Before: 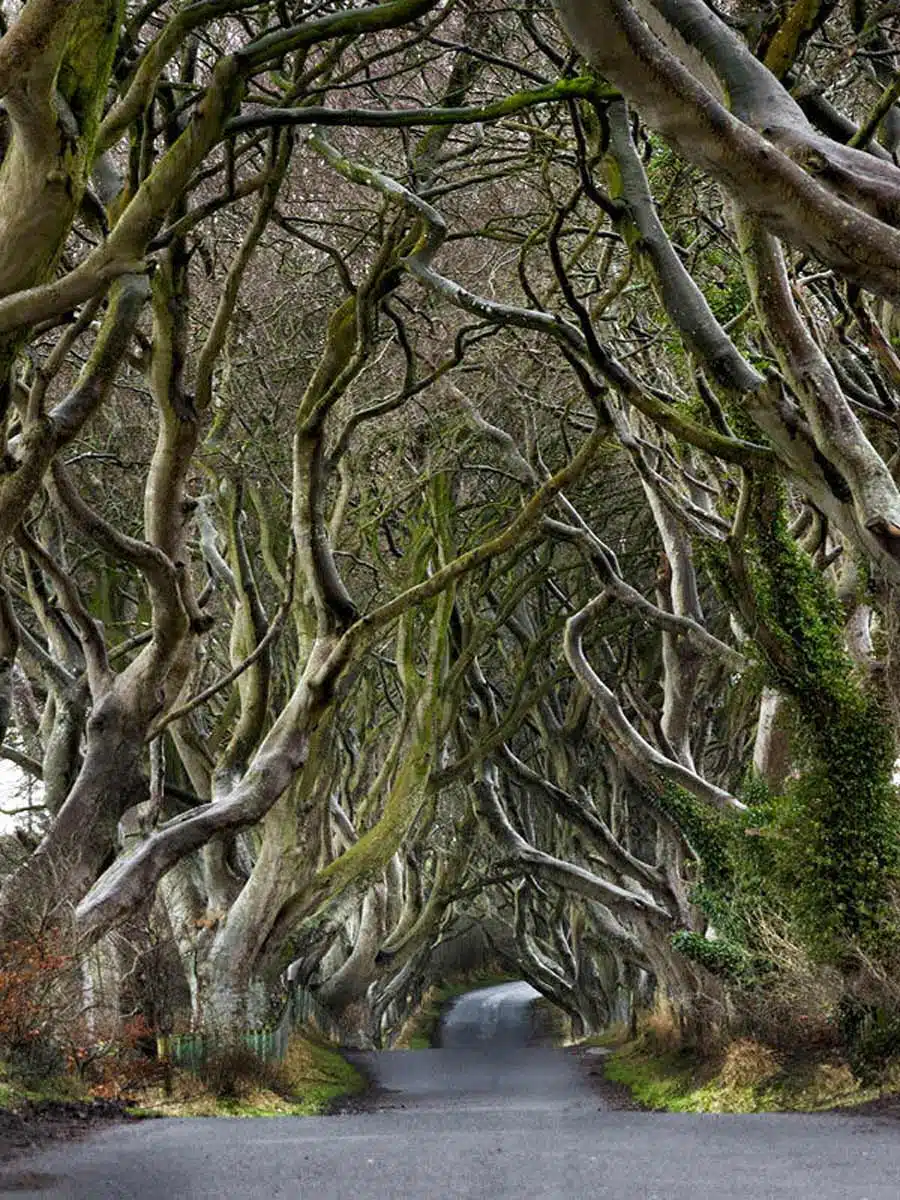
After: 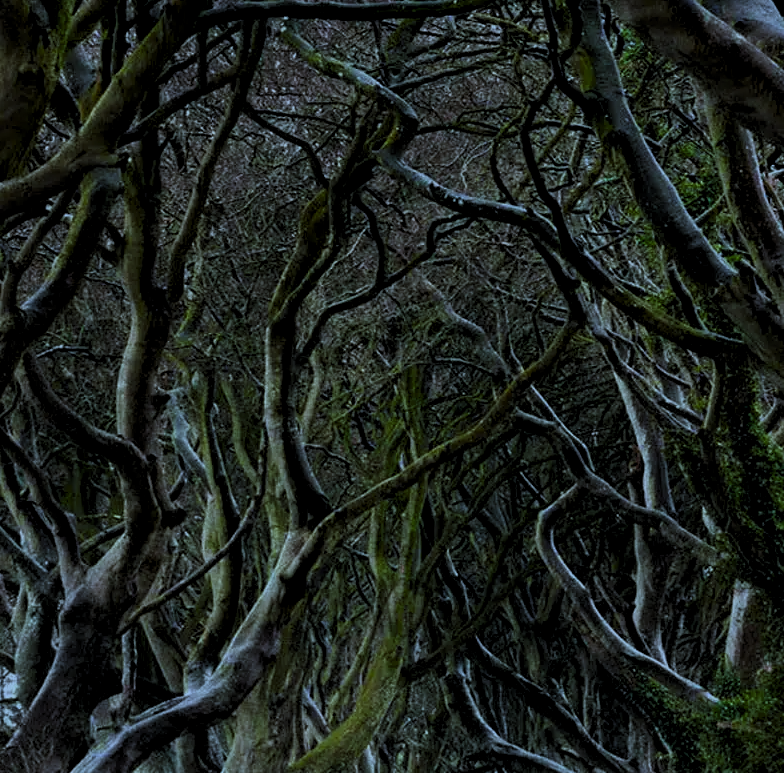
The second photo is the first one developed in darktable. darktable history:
exposure: black level correction 0, exposure -0.755 EV, compensate highlight preservation false
levels: white 99.91%, levels [0.116, 0.574, 1]
color correction: highlights b* -0.045, saturation 1.34
color calibration: output R [0.994, 0.059, -0.119, 0], output G [-0.036, 1.09, -0.119, 0], output B [0.078, -0.108, 0.961, 0], illuminant custom, x 0.387, y 0.387, temperature 3841.52 K, saturation algorithm version 1 (2020)
crop: left 3.147%, top 8.937%, right 9.635%, bottom 26.646%
